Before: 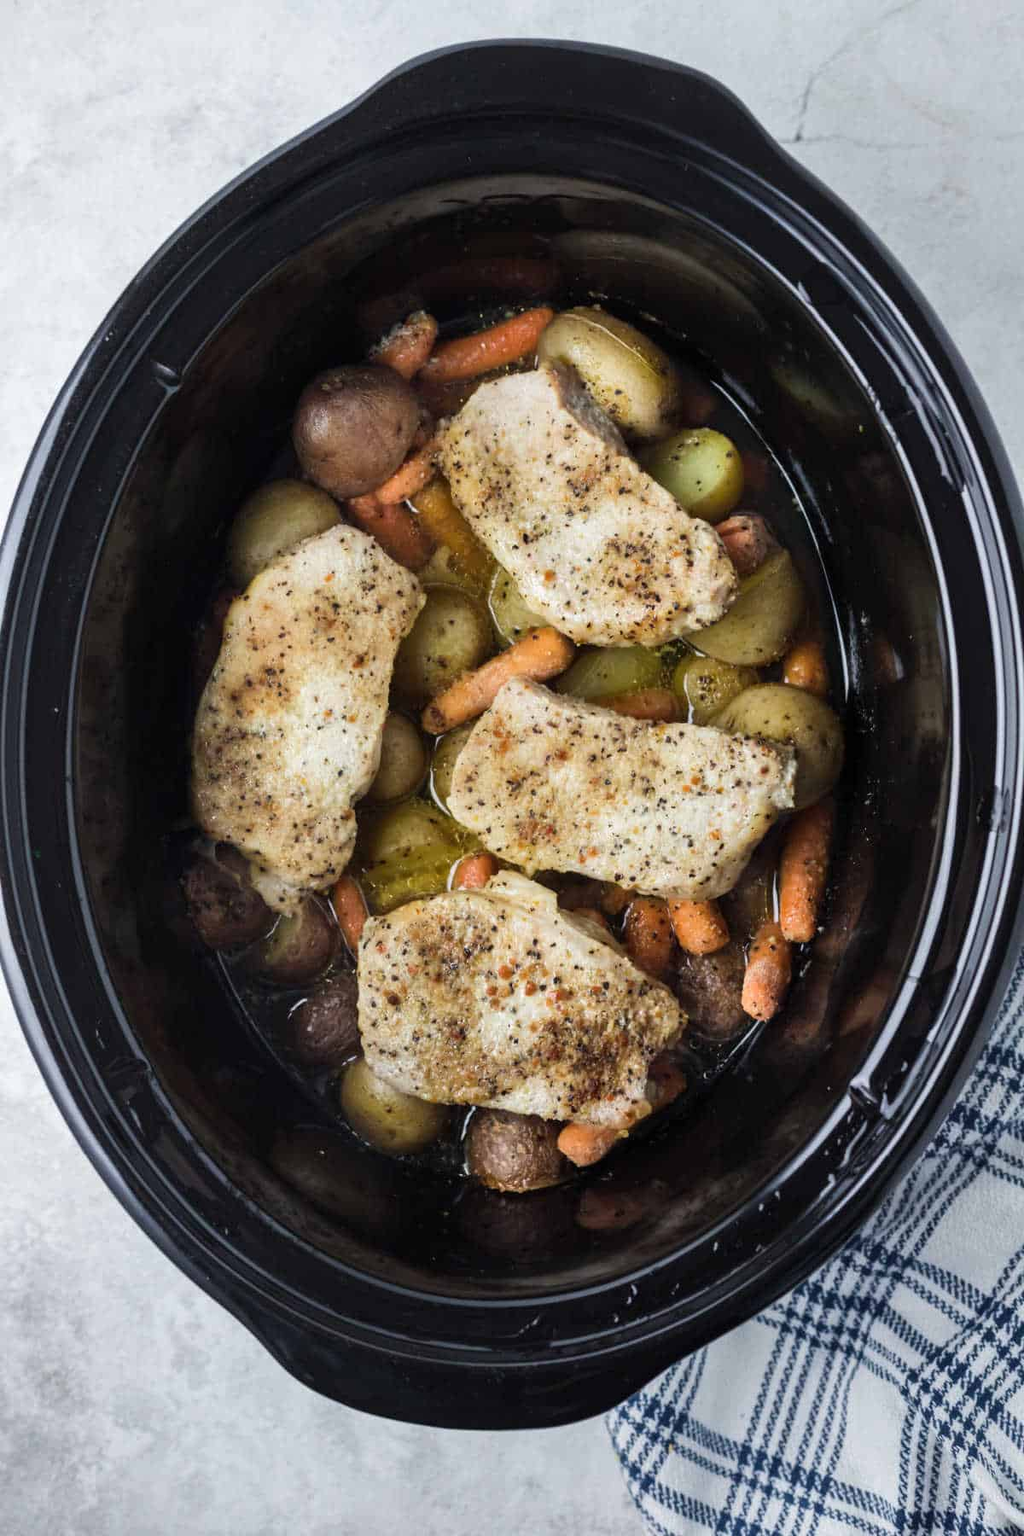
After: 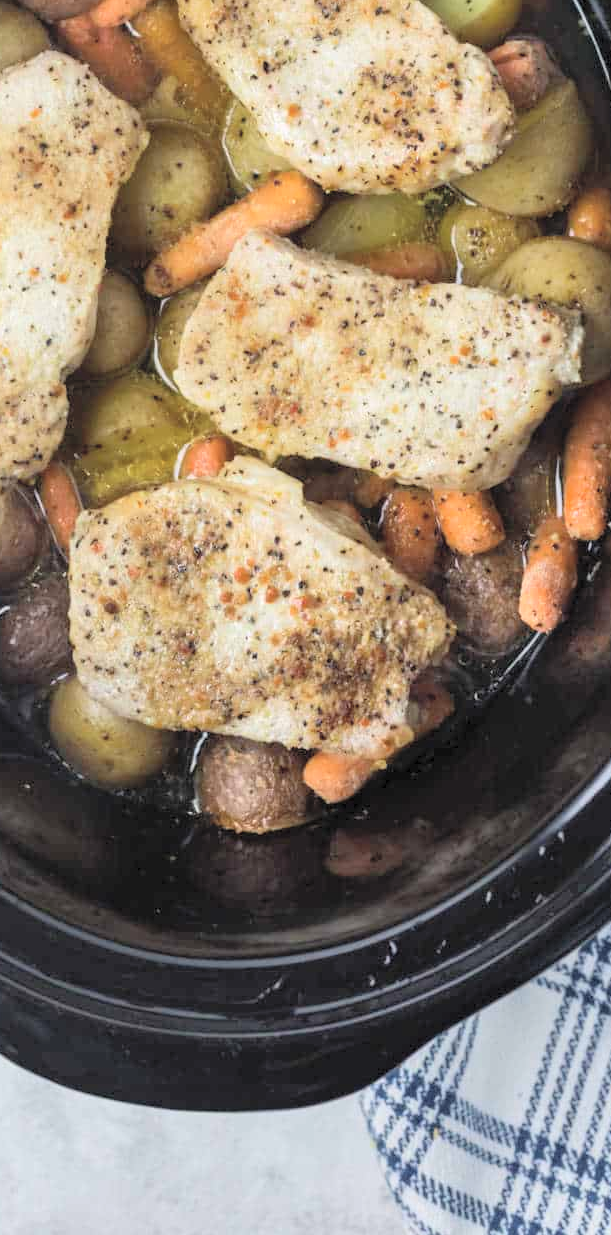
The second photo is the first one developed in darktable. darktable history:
crop and rotate: left 29.206%, top 31.342%, right 19.829%
contrast brightness saturation: brightness 0.271
